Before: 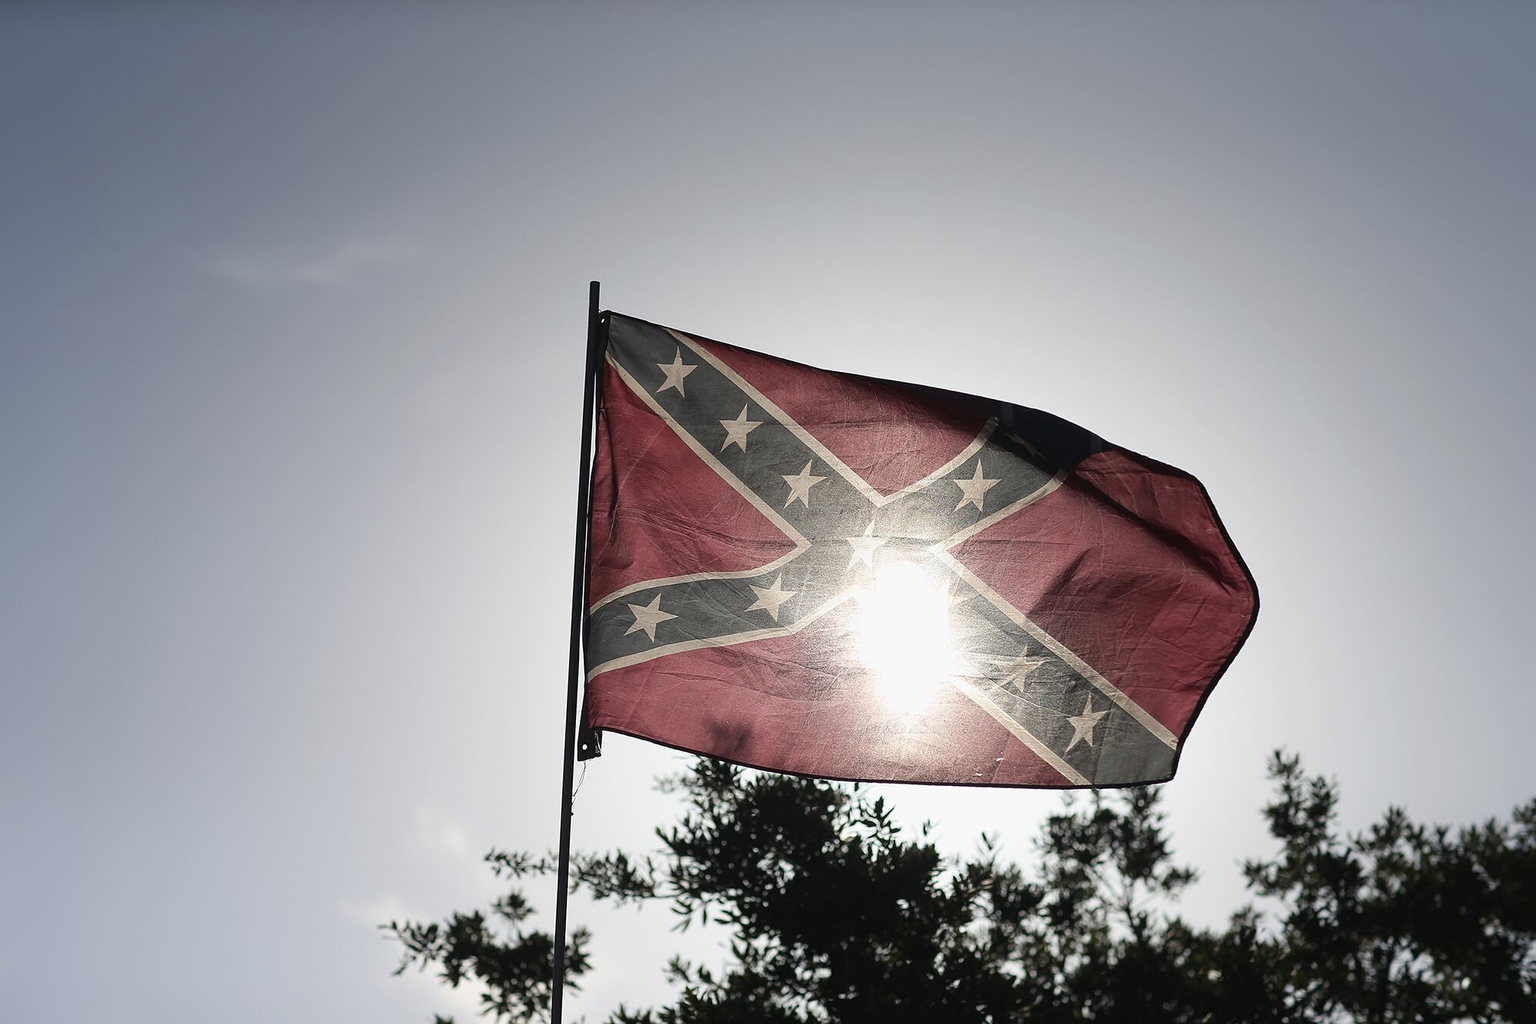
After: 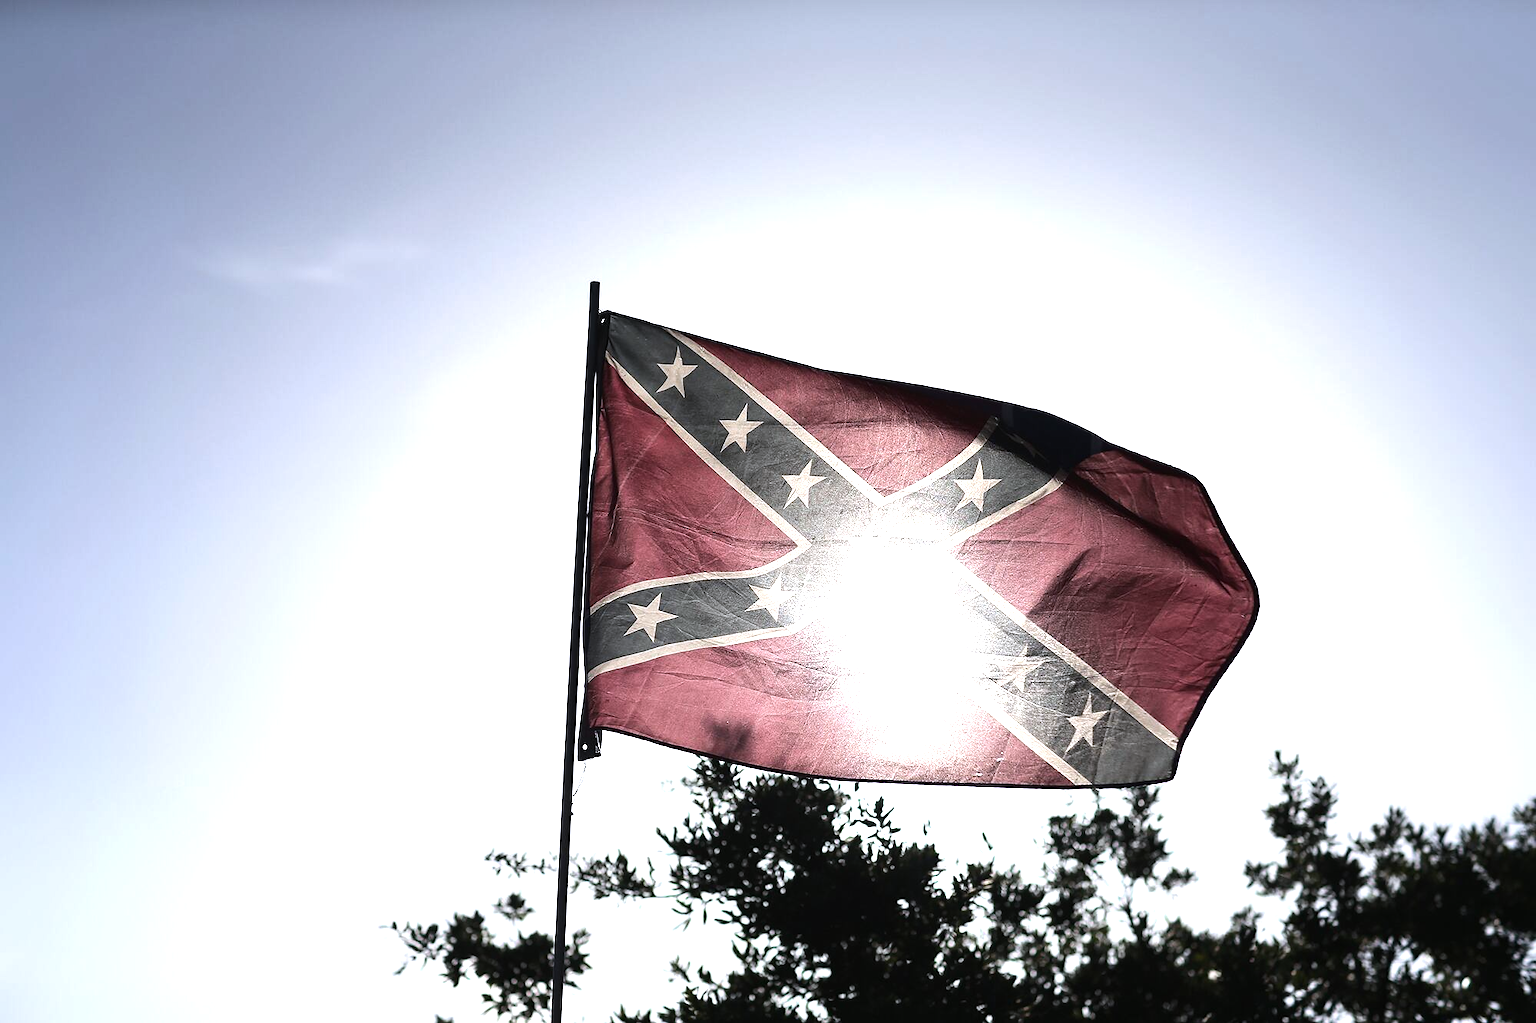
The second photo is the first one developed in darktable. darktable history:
exposure: black level correction 0.001, exposure 0.5 EV, compensate exposure bias true, compensate highlight preservation false
tone equalizer: -8 EV -0.75 EV, -7 EV -0.7 EV, -6 EV -0.6 EV, -5 EV -0.4 EV, -3 EV 0.4 EV, -2 EV 0.6 EV, -1 EV 0.7 EV, +0 EV 0.75 EV, edges refinement/feathering 500, mask exposure compensation -1.57 EV, preserve details no
white balance: red 0.984, blue 1.059
